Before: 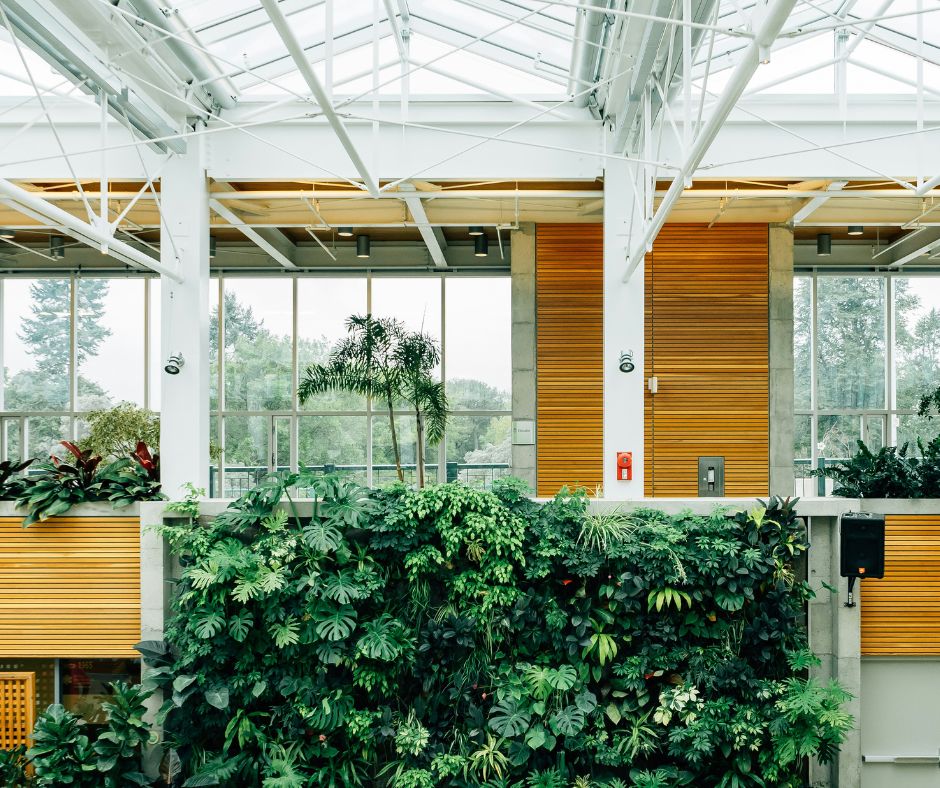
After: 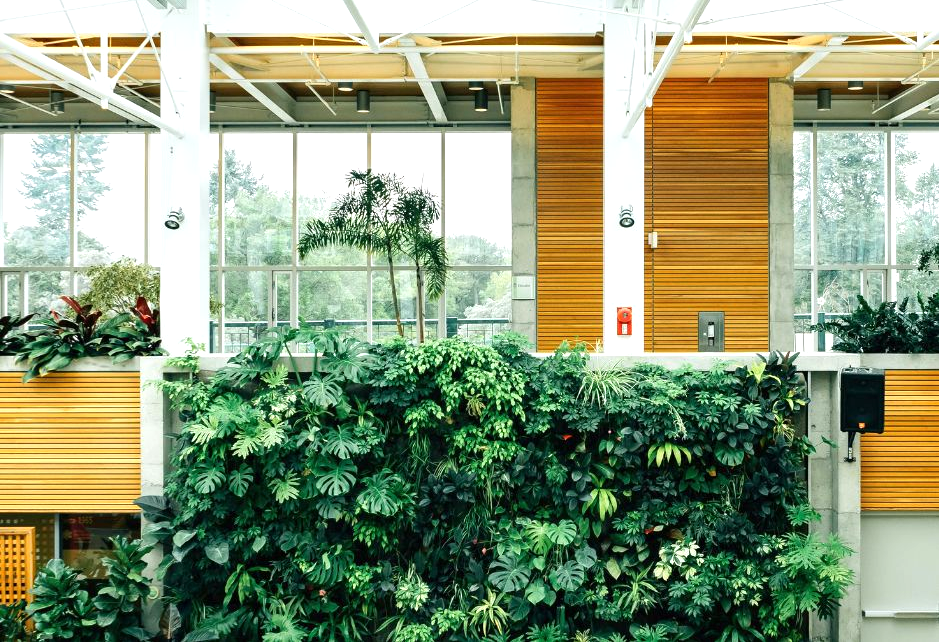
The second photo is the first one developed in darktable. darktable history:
exposure: exposure 0.485 EV, compensate highlight preservation false
crop and rotate: top 18.507%
